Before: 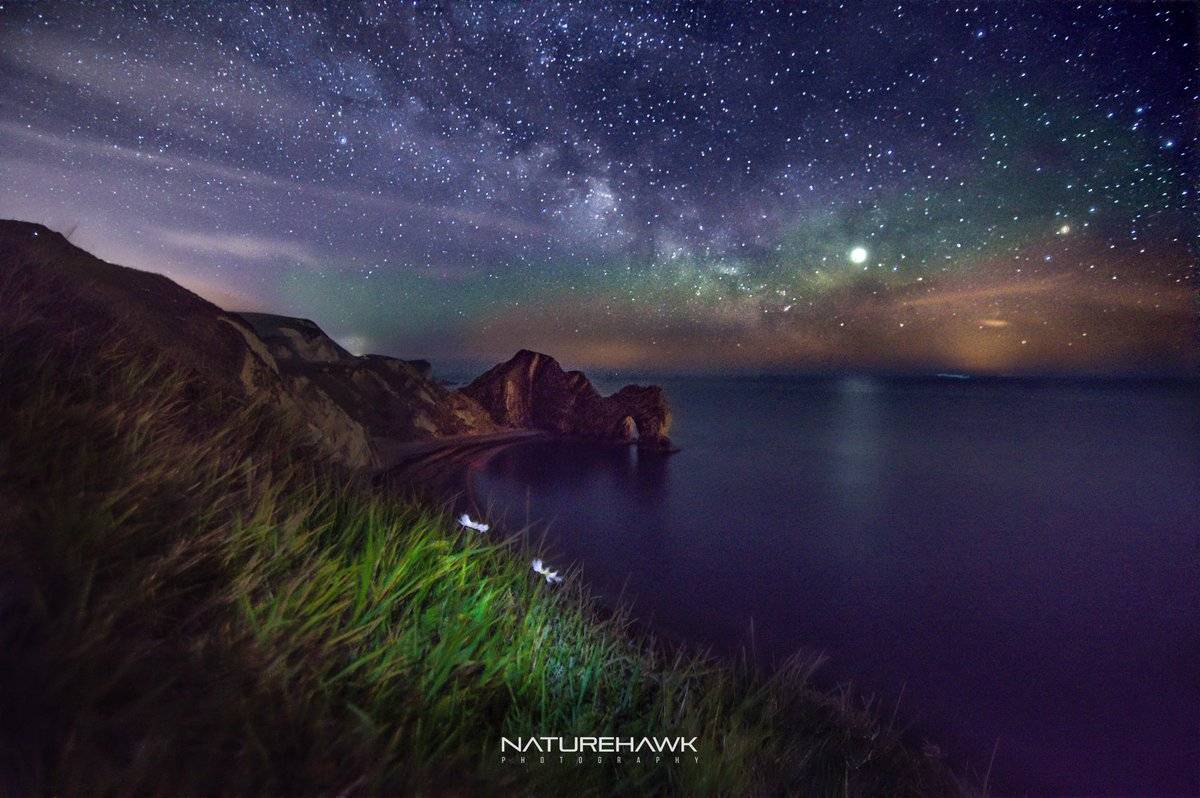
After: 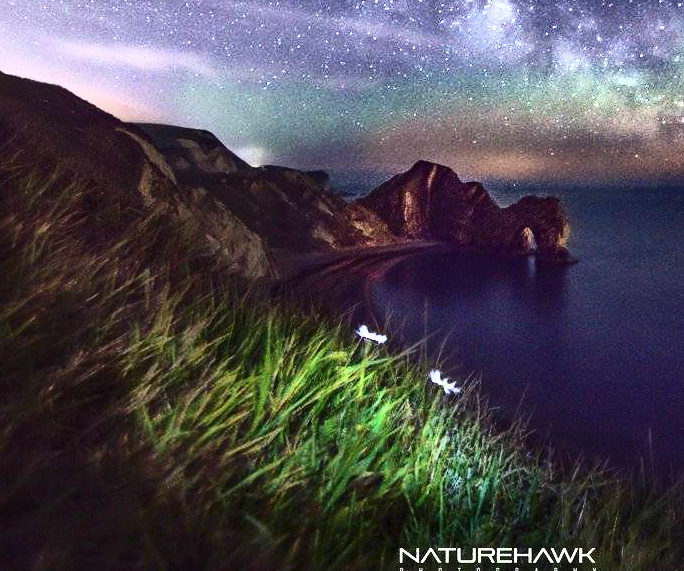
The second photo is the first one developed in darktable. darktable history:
crop: left 8.575%, top 23.708%, right 34.355%, bottom 4.677%
shadows and highlights: shadows 20.86, highlights -35.87, soften with gaussian
contrast brightness saturation: contrast 0.393, brightness 0.11
exposure: black level correction 0, exposure 0.949 EV, compensate exposure bias true, compensate highlight preservation false
